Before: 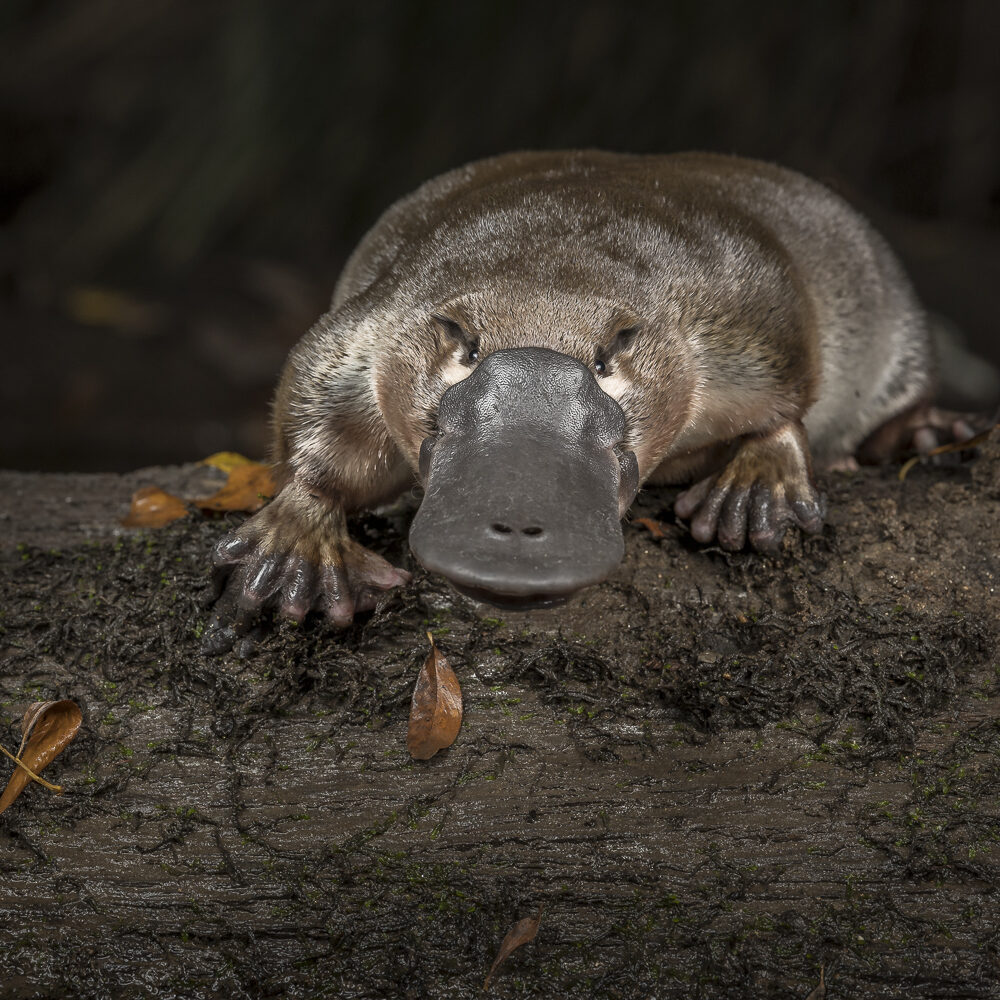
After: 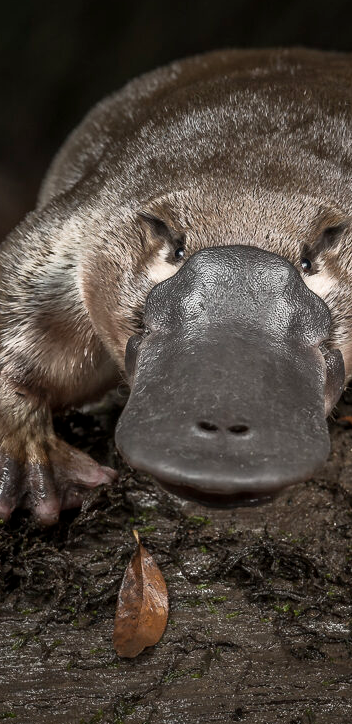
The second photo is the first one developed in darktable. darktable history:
crop and rotate: left 29.476%, top 10.214%, right 35.32%, bottom 17.333%
contrast brightness saturation: contrast 0.11, saturation -0.17
